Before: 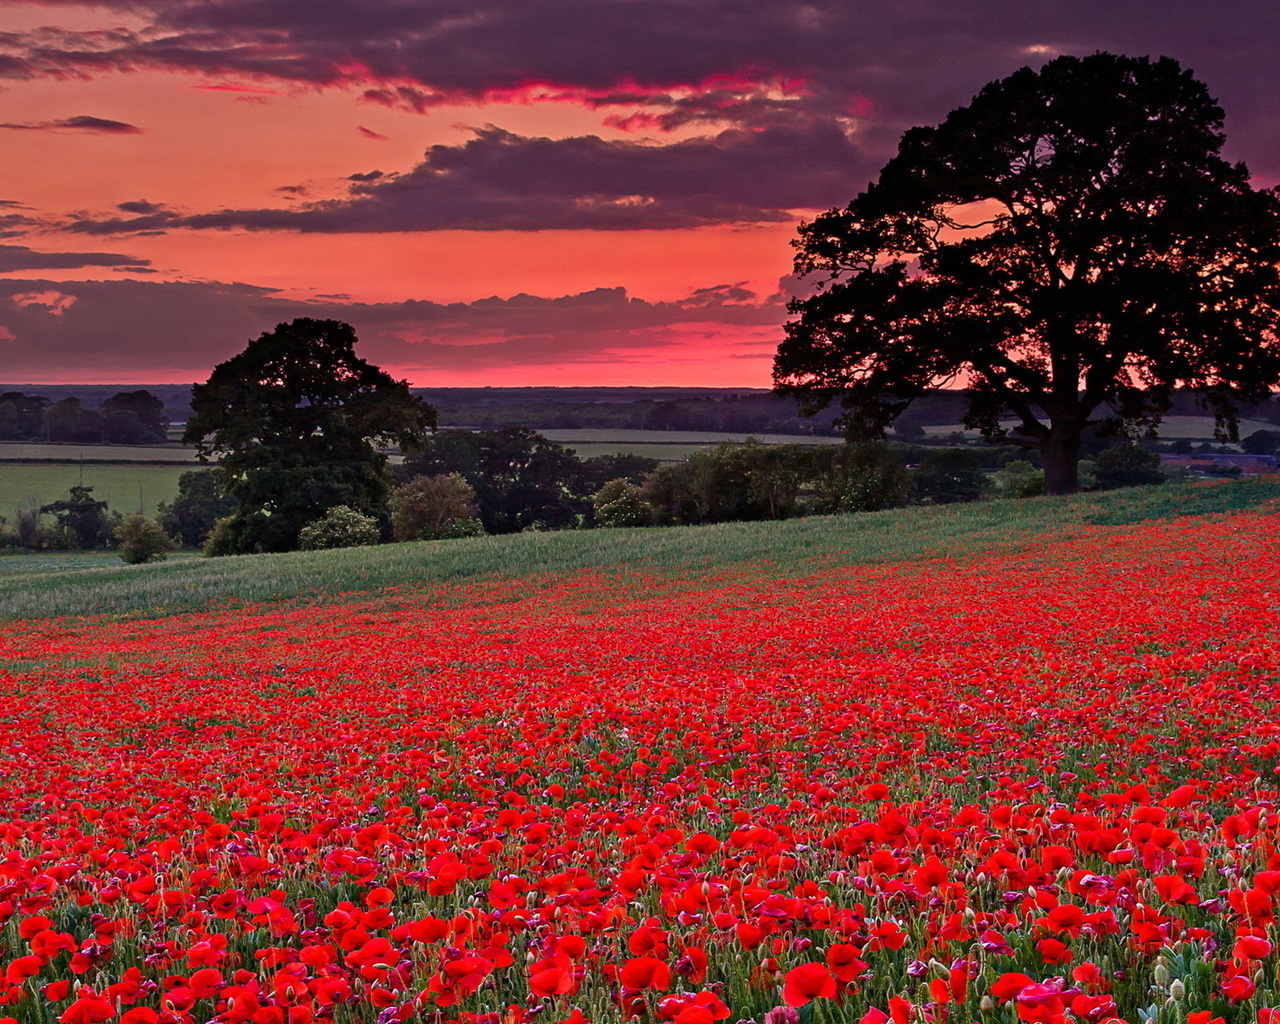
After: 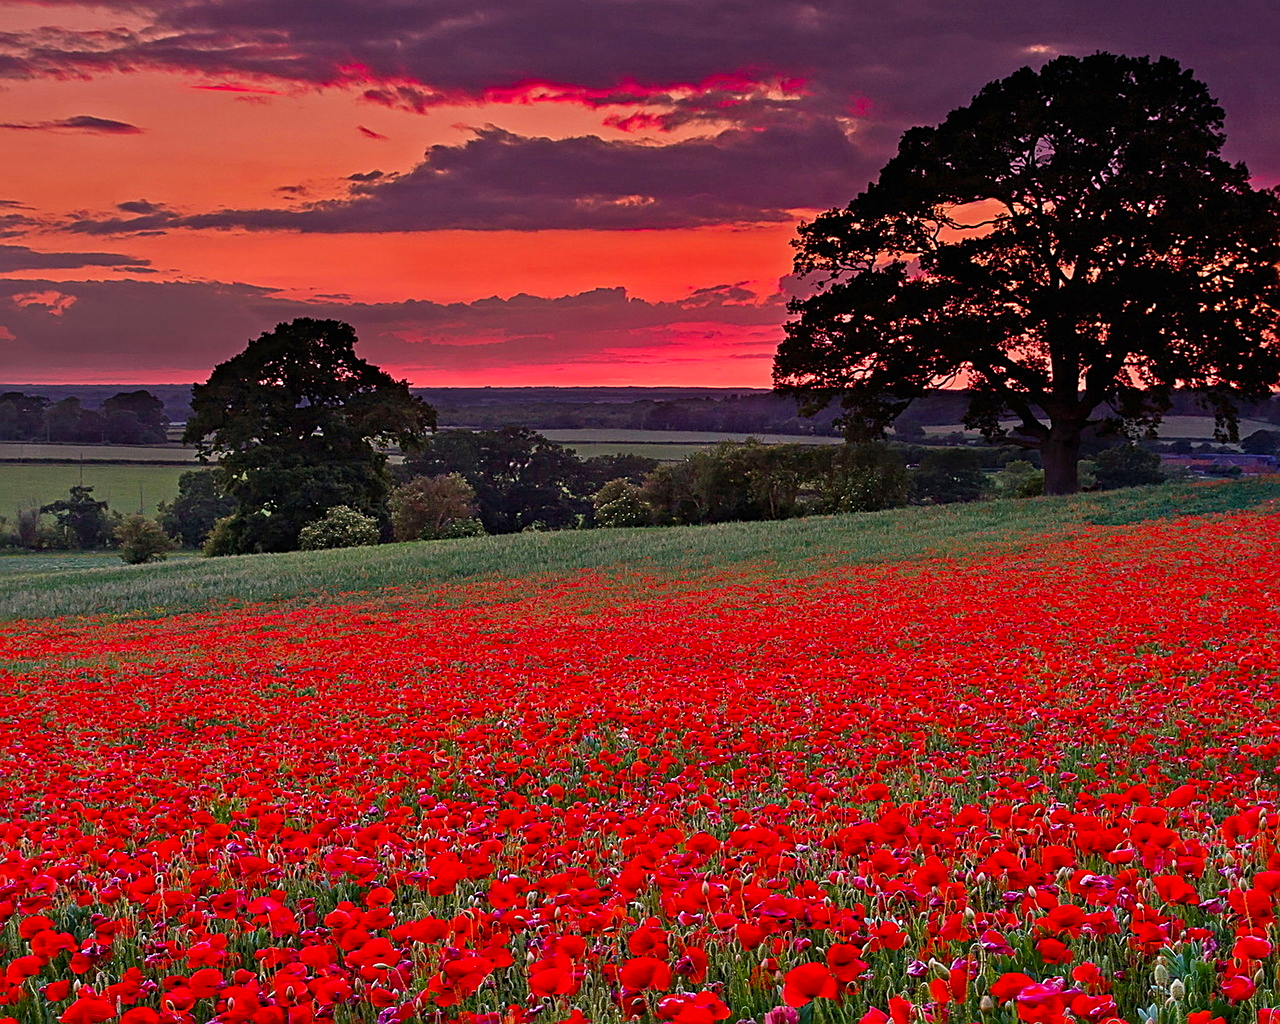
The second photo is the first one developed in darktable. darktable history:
sharpen: on, module defaults
color balance rgb: perceptual saturation grading › global saturation 25.072%, global vibrance -17.045%, contrast -6.341%
exposure: exposure 0.014 EV, compensate exposure bias true, compensate highlight preservation false
